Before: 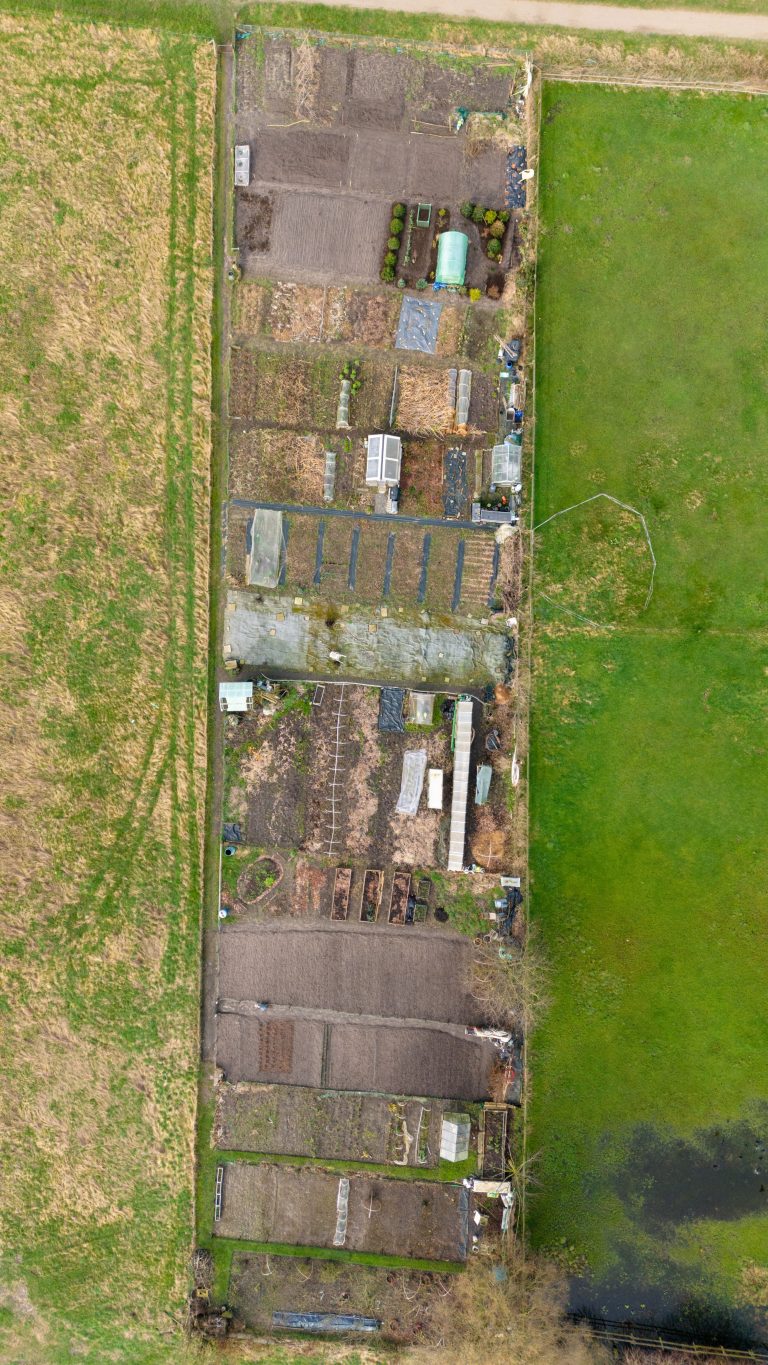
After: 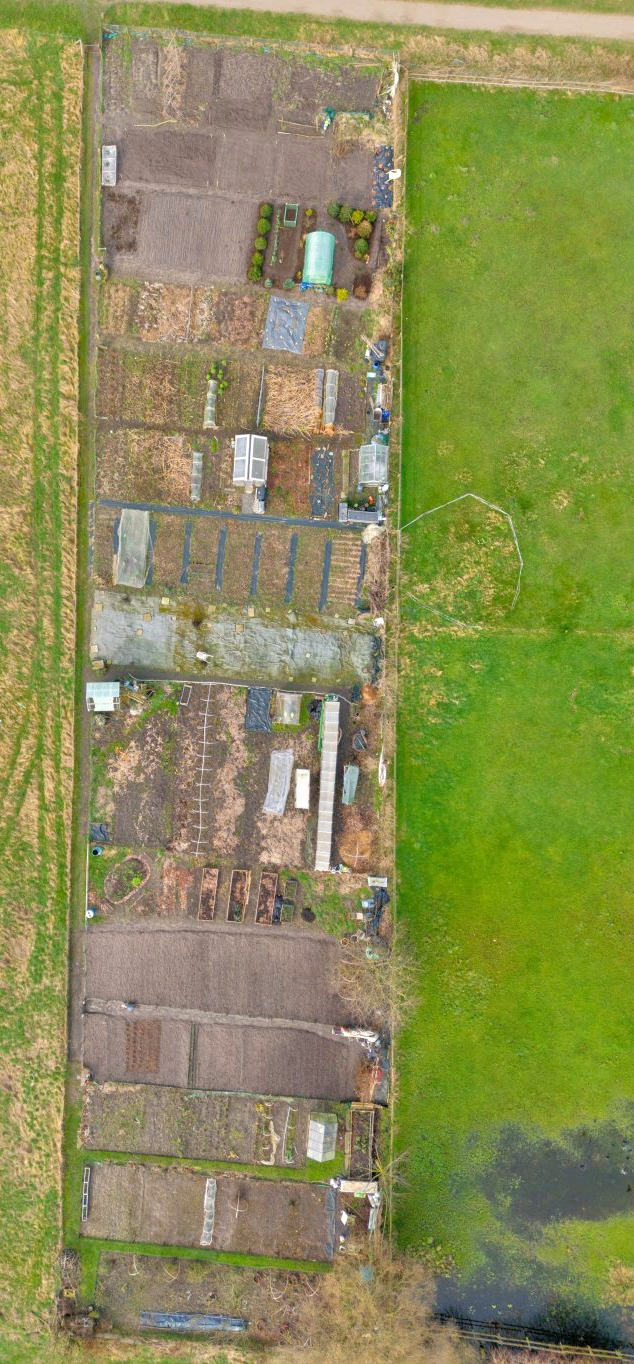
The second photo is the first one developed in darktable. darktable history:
crop: left 17.39%, bottom 0.038%
tone equalizer: -7 EV 0.16 EV, -6 EV 0.585 EV, -5 EV 1.19 EV, -4 EV 1.3 EV, -3 EV 1.13 EV, -2 EV 0.6 EV, -1 EV 0.16 EV
shadows and highlights: on, module defaults
